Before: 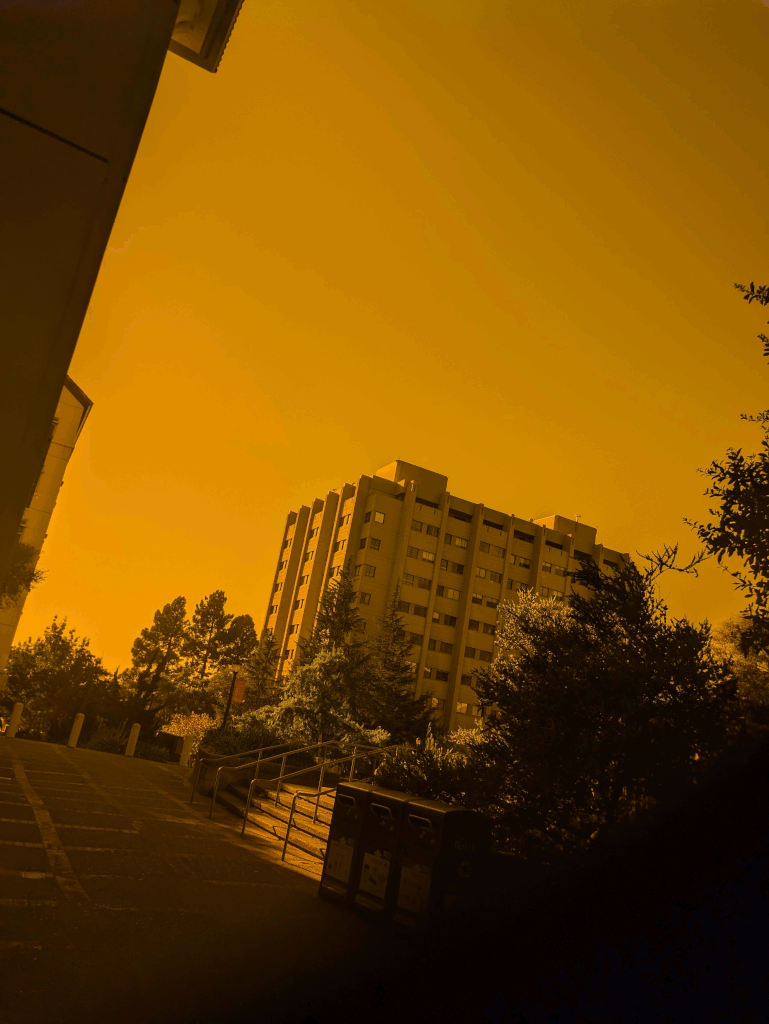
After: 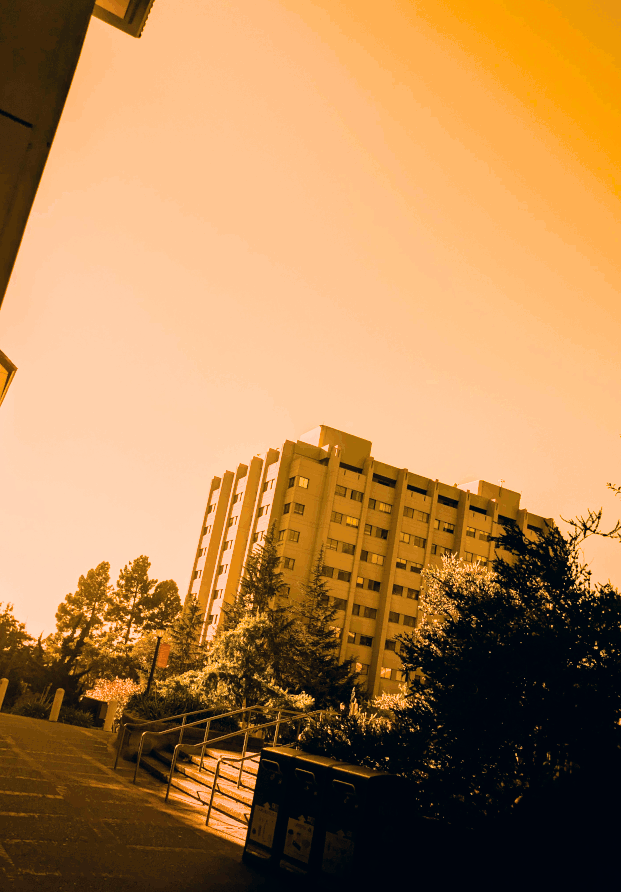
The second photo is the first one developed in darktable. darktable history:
exposure: black level correction 0, exposure 1.579 EV, compensate exposure bias true, compensate highlight preservation false
color correction: highlights a* 5.4, highlights b* 5.27, shadows a* -3.99, shadows b* -5.08
crop: left 9.918%, top 3.506%, right 9.226%, bottom 9.355%
filmic rgb: black relative exposure -5.02 EV, white relative exposure 3.99 EV, hardness 2.9, contrast 1.383, highlights saturation mix -18.94%
